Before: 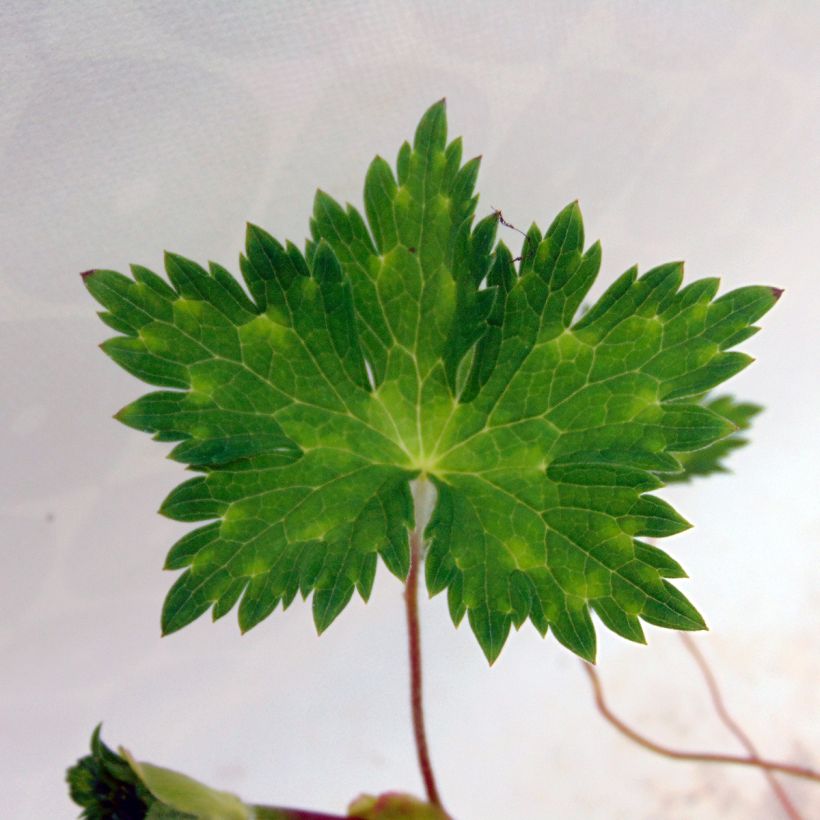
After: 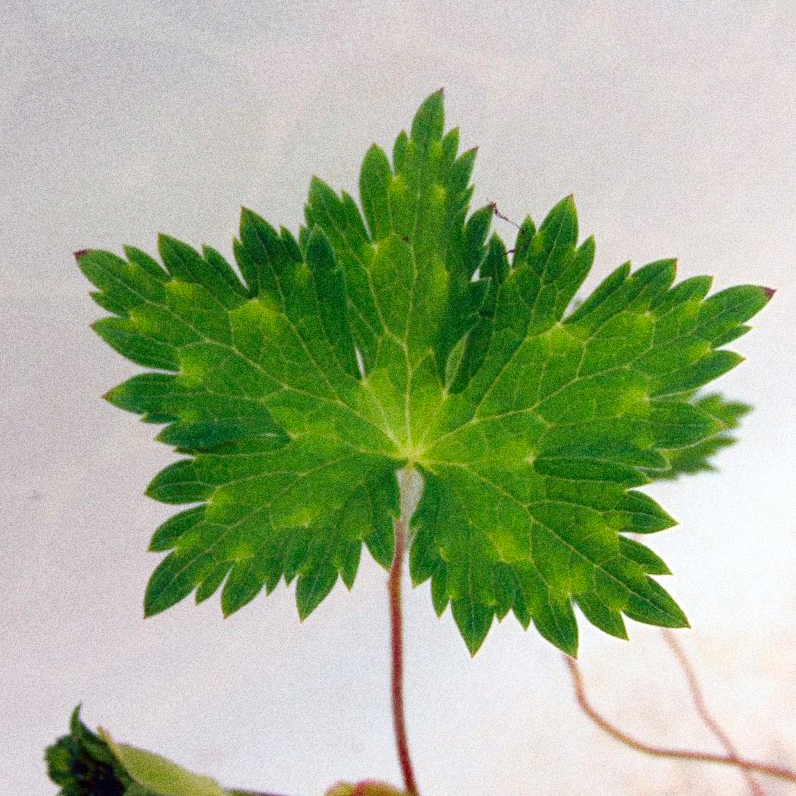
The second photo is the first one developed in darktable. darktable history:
contrast brightness saturation: contrast 0.03, brightness 0.06, saturation 0.13
crop and rotate: angle -1.69°
grain: coarseness 14.49 ISO, strength 48.04%, mid-tones bias 35%
